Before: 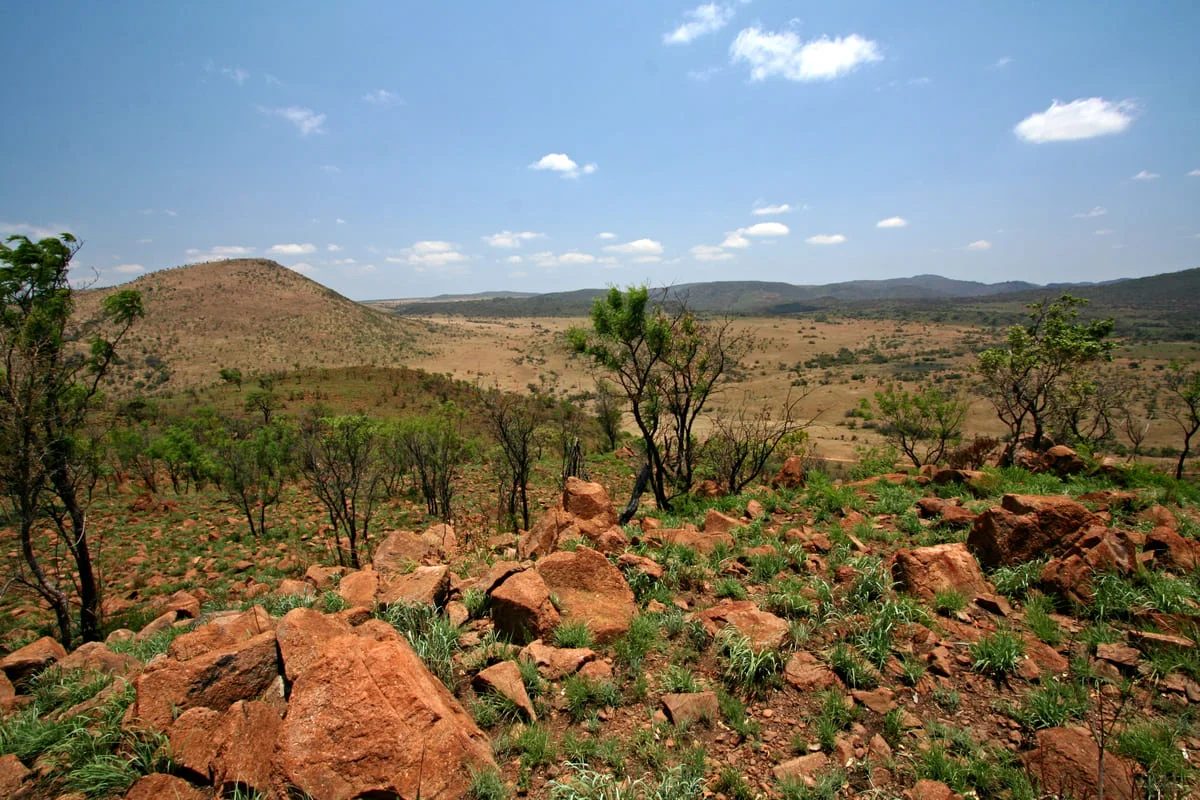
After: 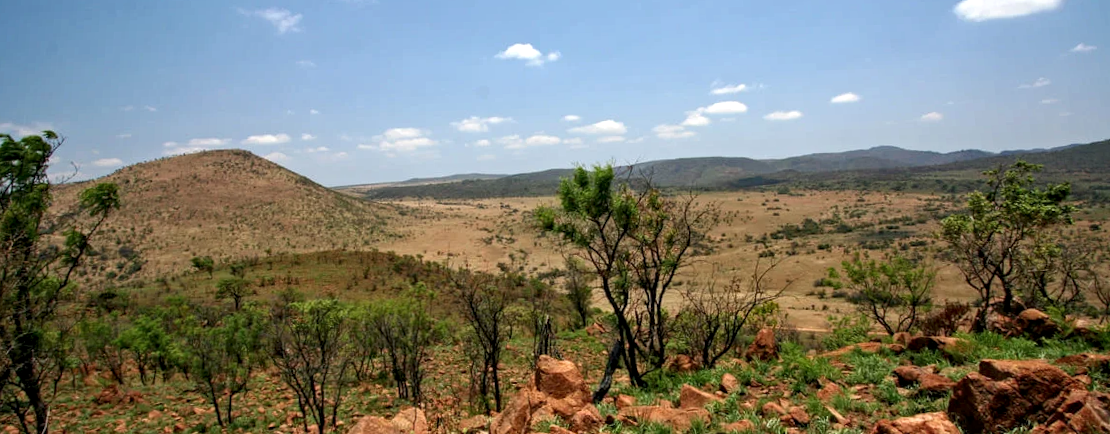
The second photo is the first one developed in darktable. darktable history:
local contrast: on, module defaults
crop and rotate: top 10.605%, bottom 33.274%
rotate and perspective: rotation -1.68°, lens shift (vertical) -0.146, crop left 0.049, crop right 0.912, crop top 0.032, crop bottom 0.96
